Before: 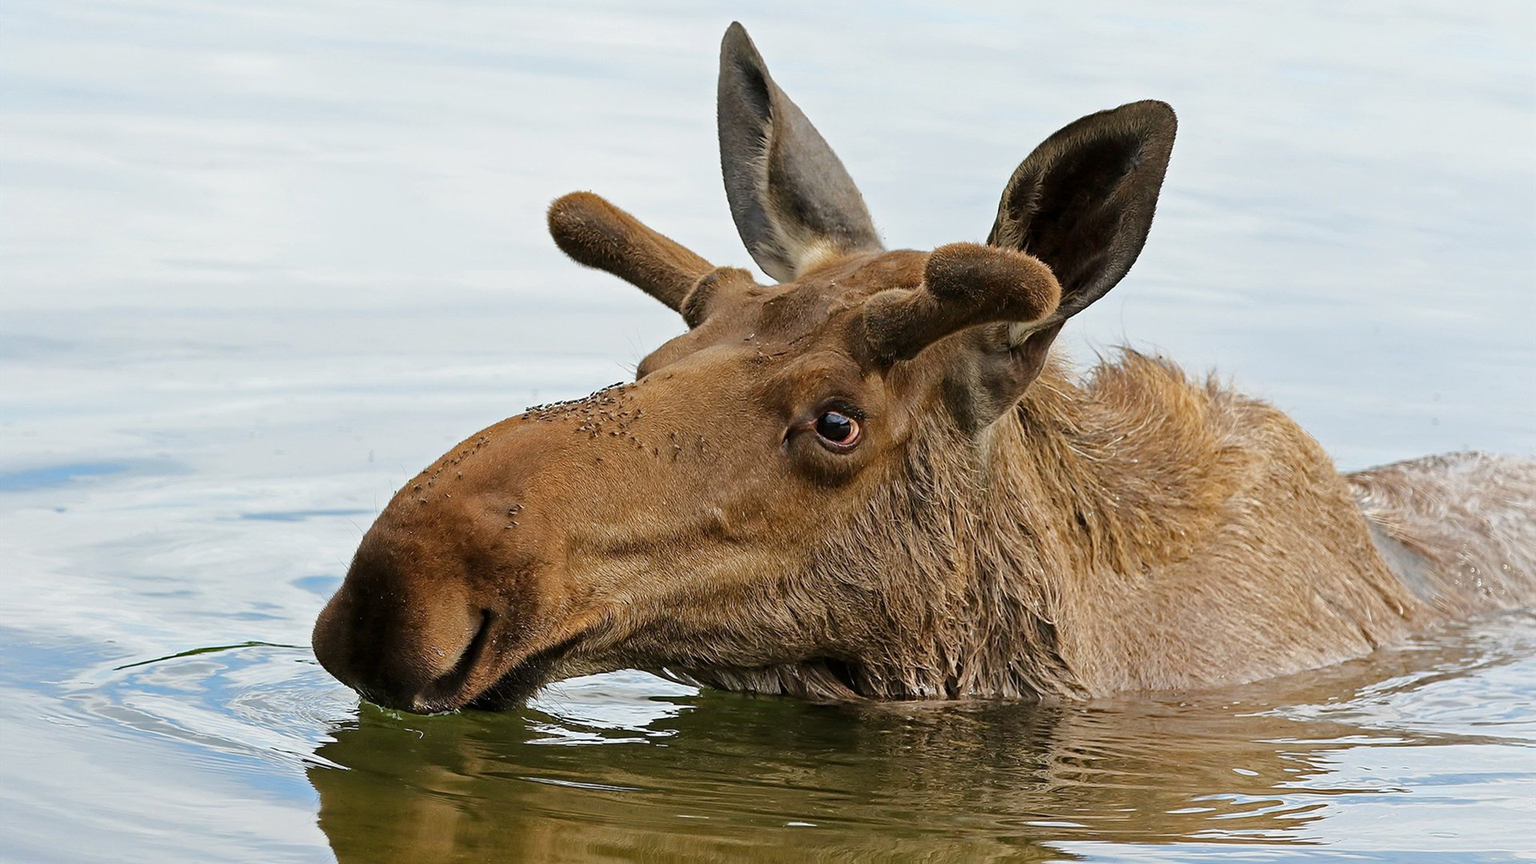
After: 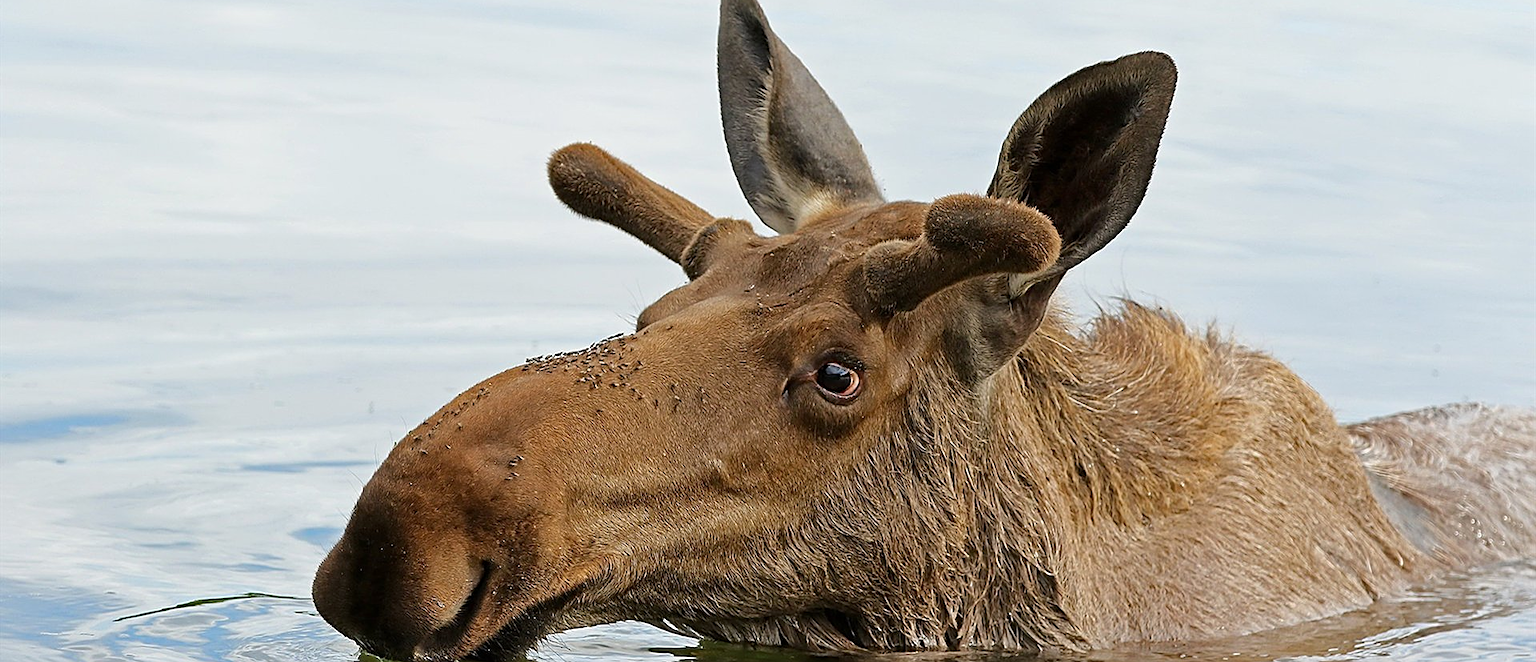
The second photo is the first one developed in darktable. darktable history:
crop: top 5.667%, bottom 17.637%
sharpen: on, module defaults
rotate and perspective: automatic cropping original format, crop left 0, crop top 0
